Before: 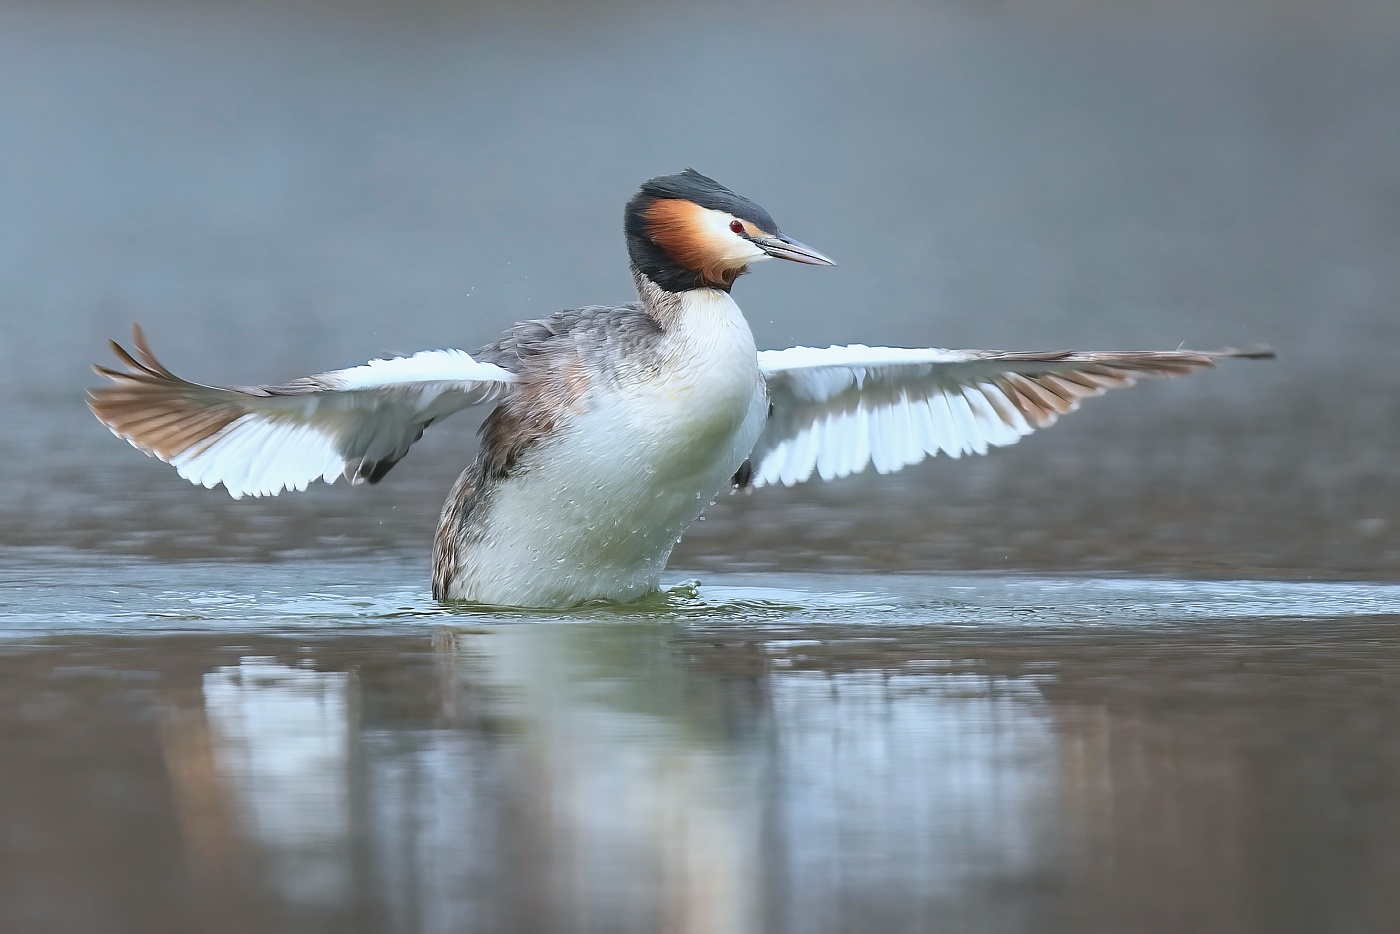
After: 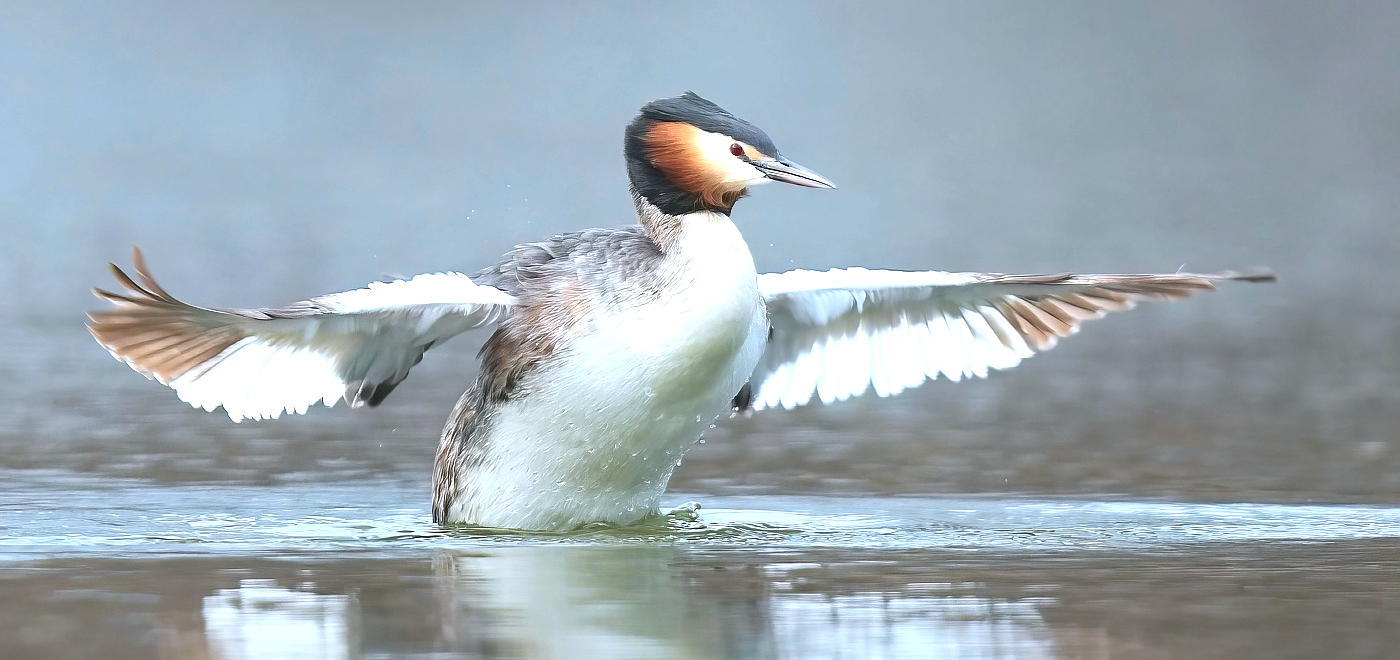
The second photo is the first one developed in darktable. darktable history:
crop and rotate: top 8.293%, bottom 20.996%
exposure: black level correction 0, exposure 0.7 EV, compensate exposure bias true, compensate highlight preservation false
